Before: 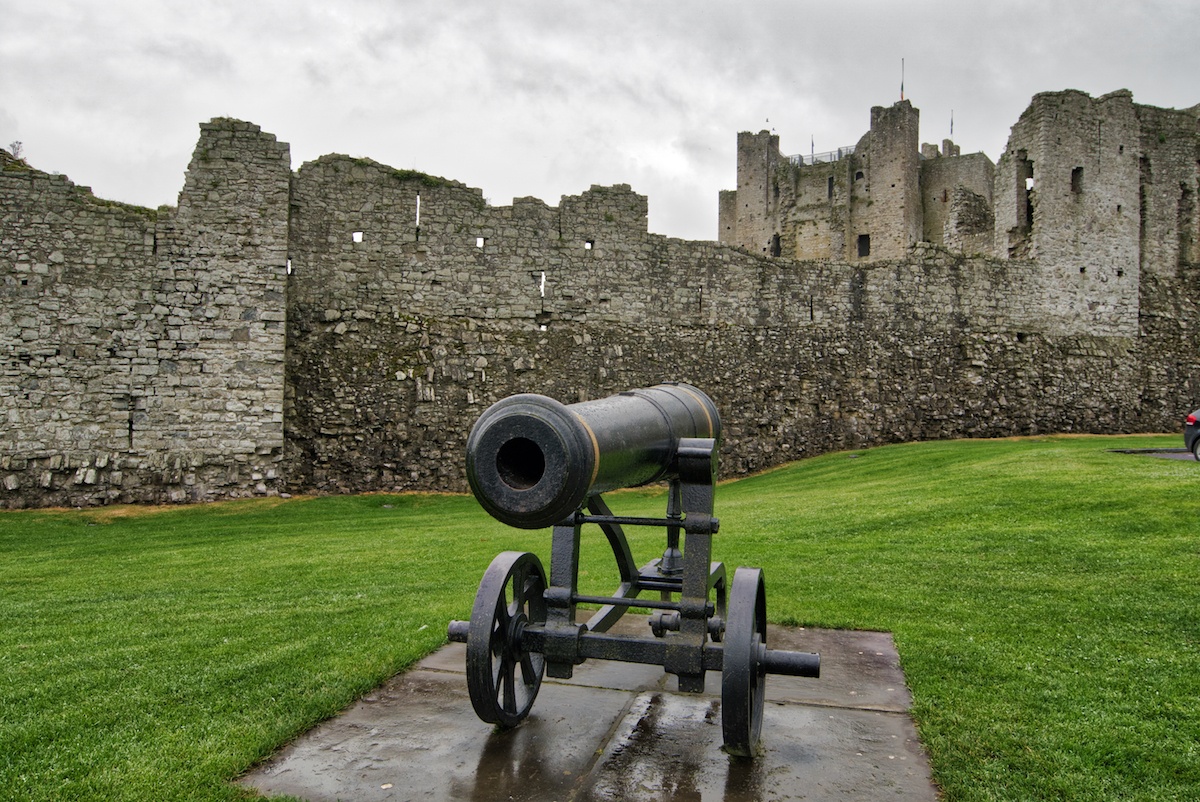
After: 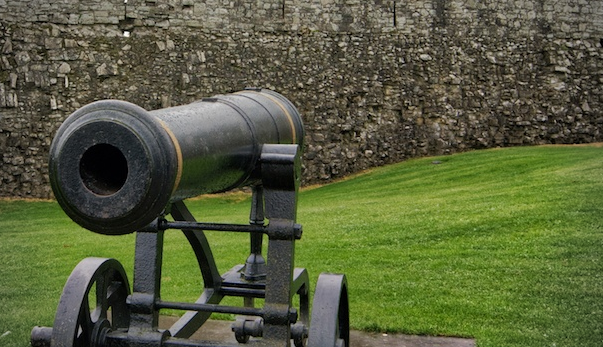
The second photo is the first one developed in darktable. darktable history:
crop: left 34.815%, top 36.73%, right 14.868%, bottom 19.943%
vignetting: width/height ratio 1.091, unbound false
